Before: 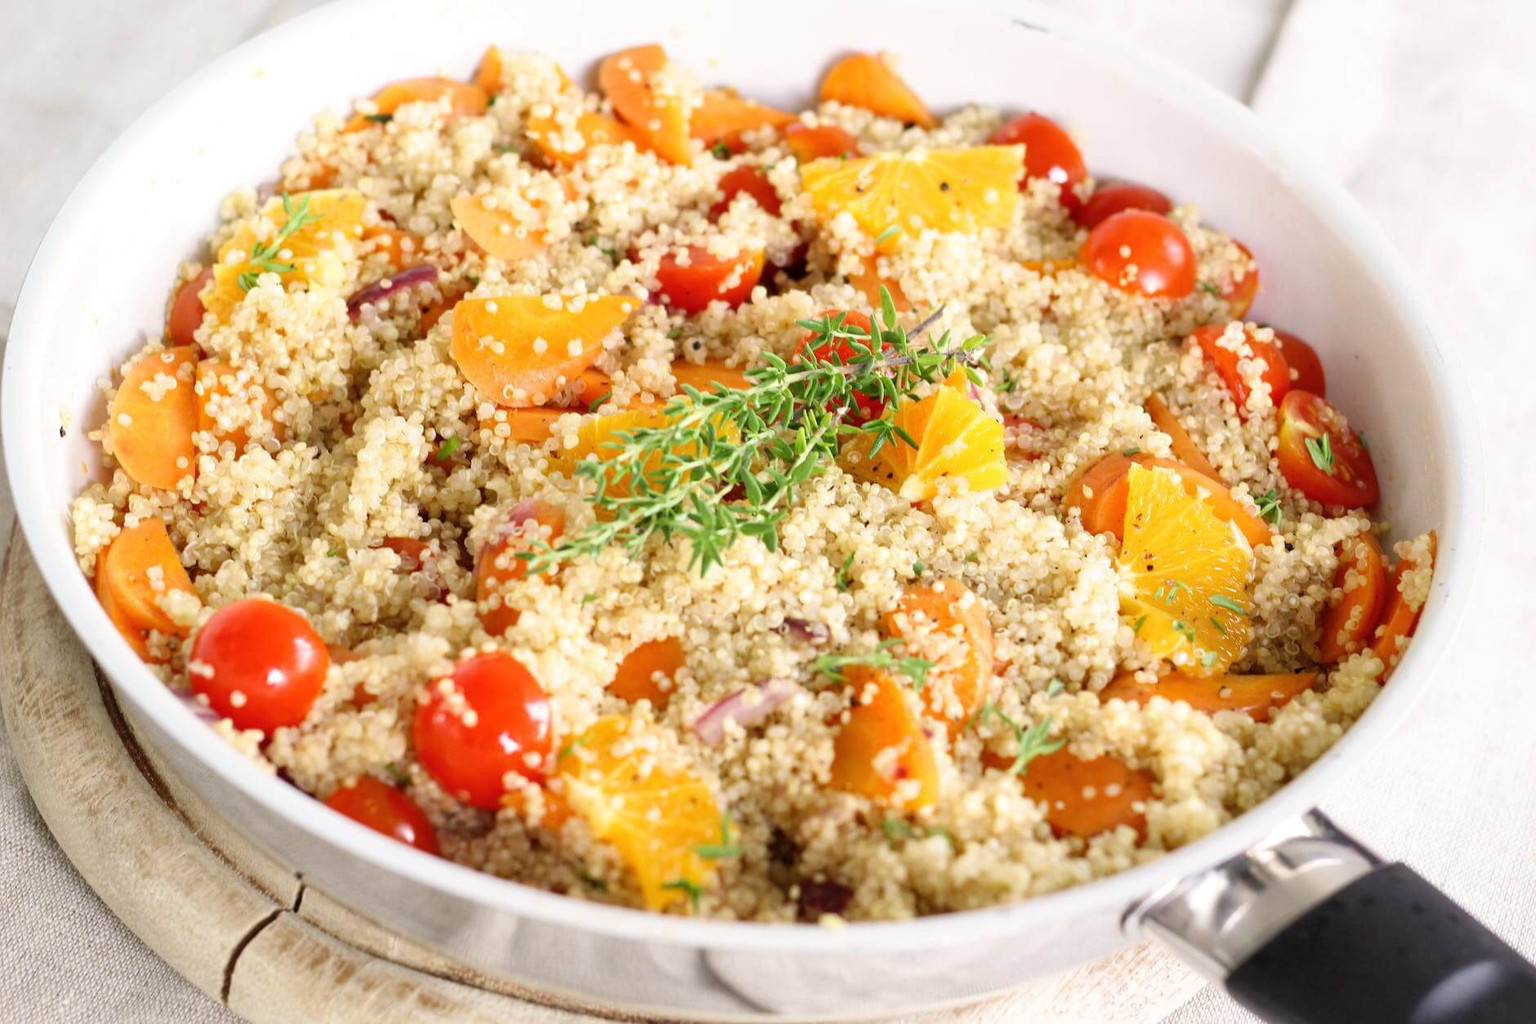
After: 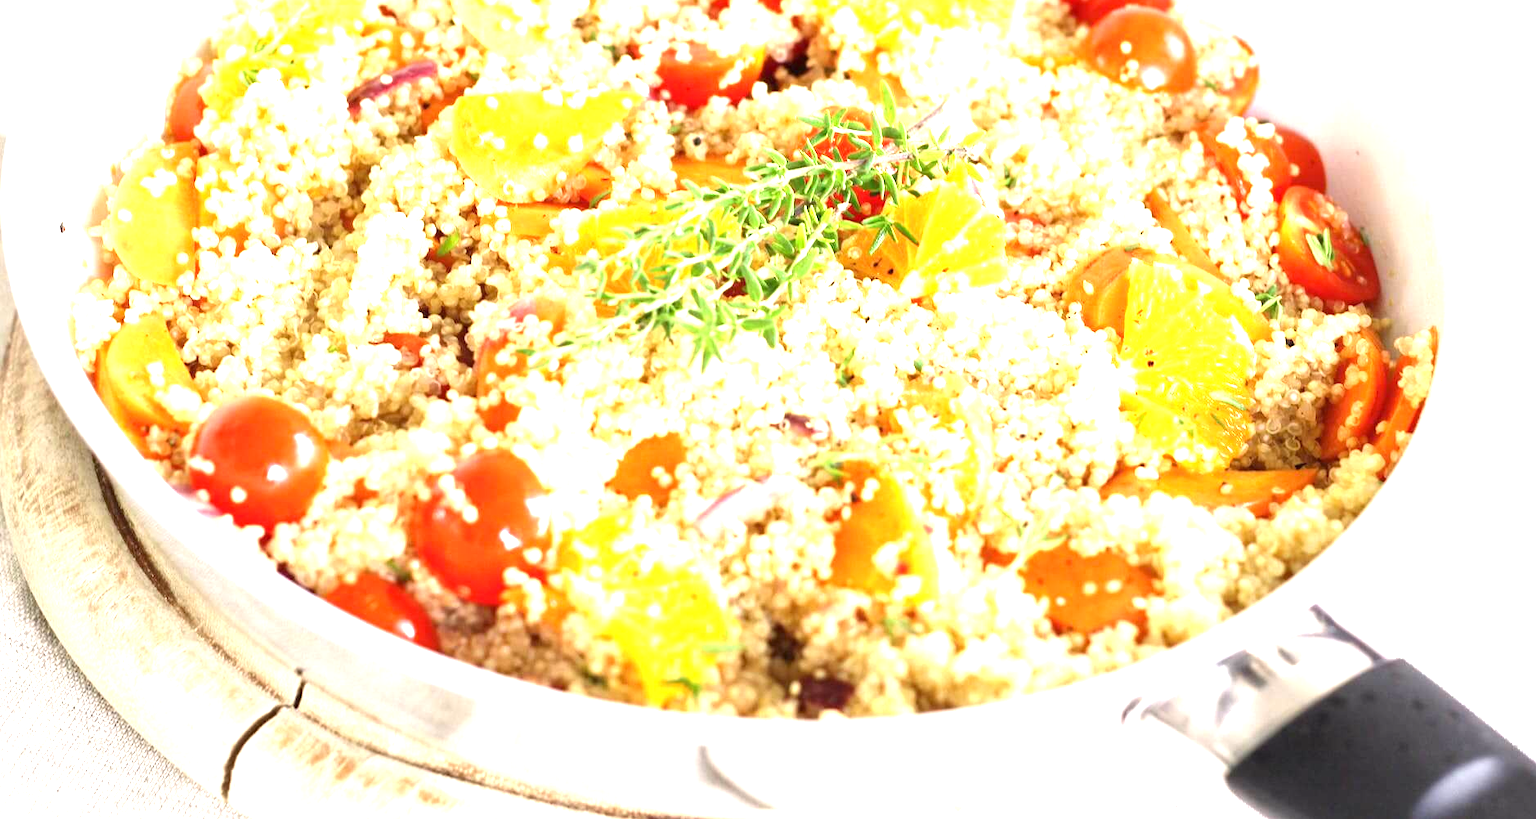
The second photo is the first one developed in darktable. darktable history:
crop and rotate: top 19.998%
exposure: black level correction 0, exposure 1.45 EV, compensate exposure bias true, compensate highlight preservation false
